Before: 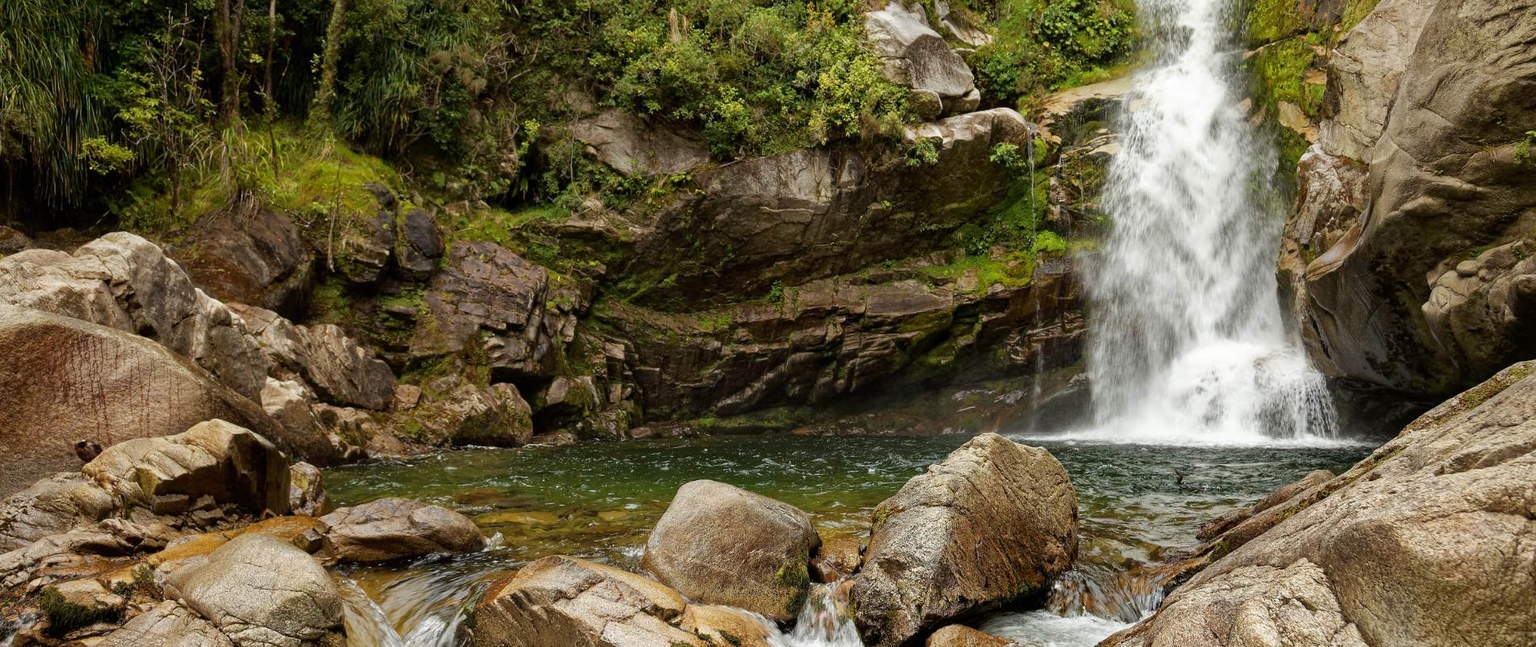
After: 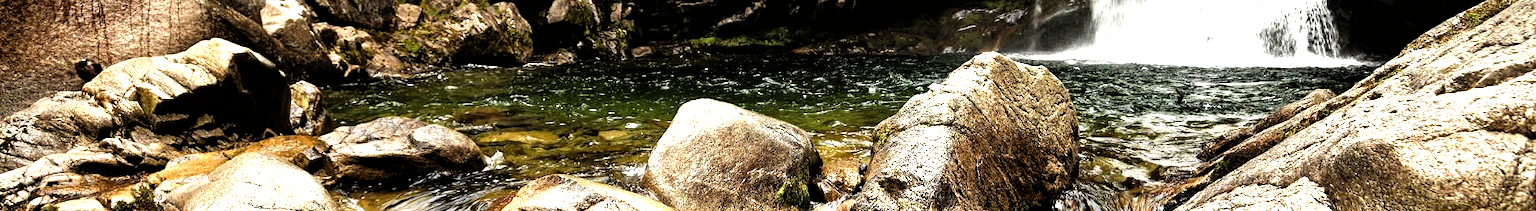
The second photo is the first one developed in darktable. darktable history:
crop and rotate: top 59.08%, bottom 8.21%
shadows and highlights: radius 127.95, shadows 30.56, highlights -30.83, low approximation 0.01, soften with gaussian
filmic rgb: black relative exposure -8.23 EV, white relative exposure 2.21 EV, threshold 3.06 EV, hardness 7.17, latitude 84.93%, contrast 1.706, highlights saturation mix -3.37%, shadows ↔ highlights balance -2.38%, enable highlight reconstruction true
levels: levels [0, 0.394, 0.787]
